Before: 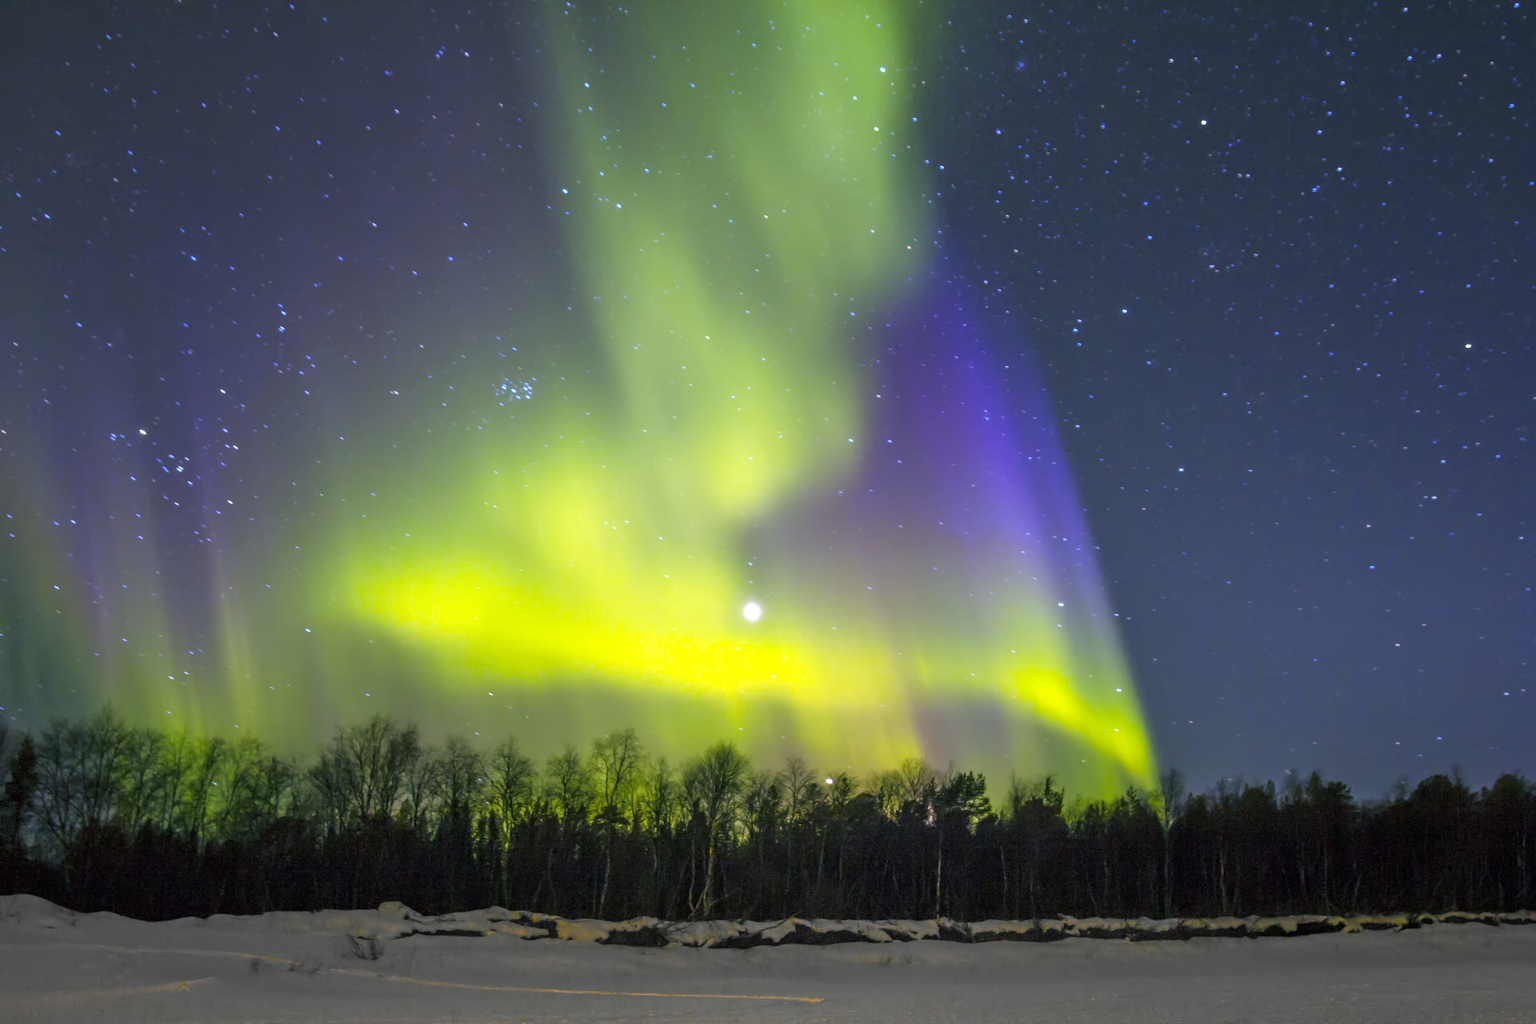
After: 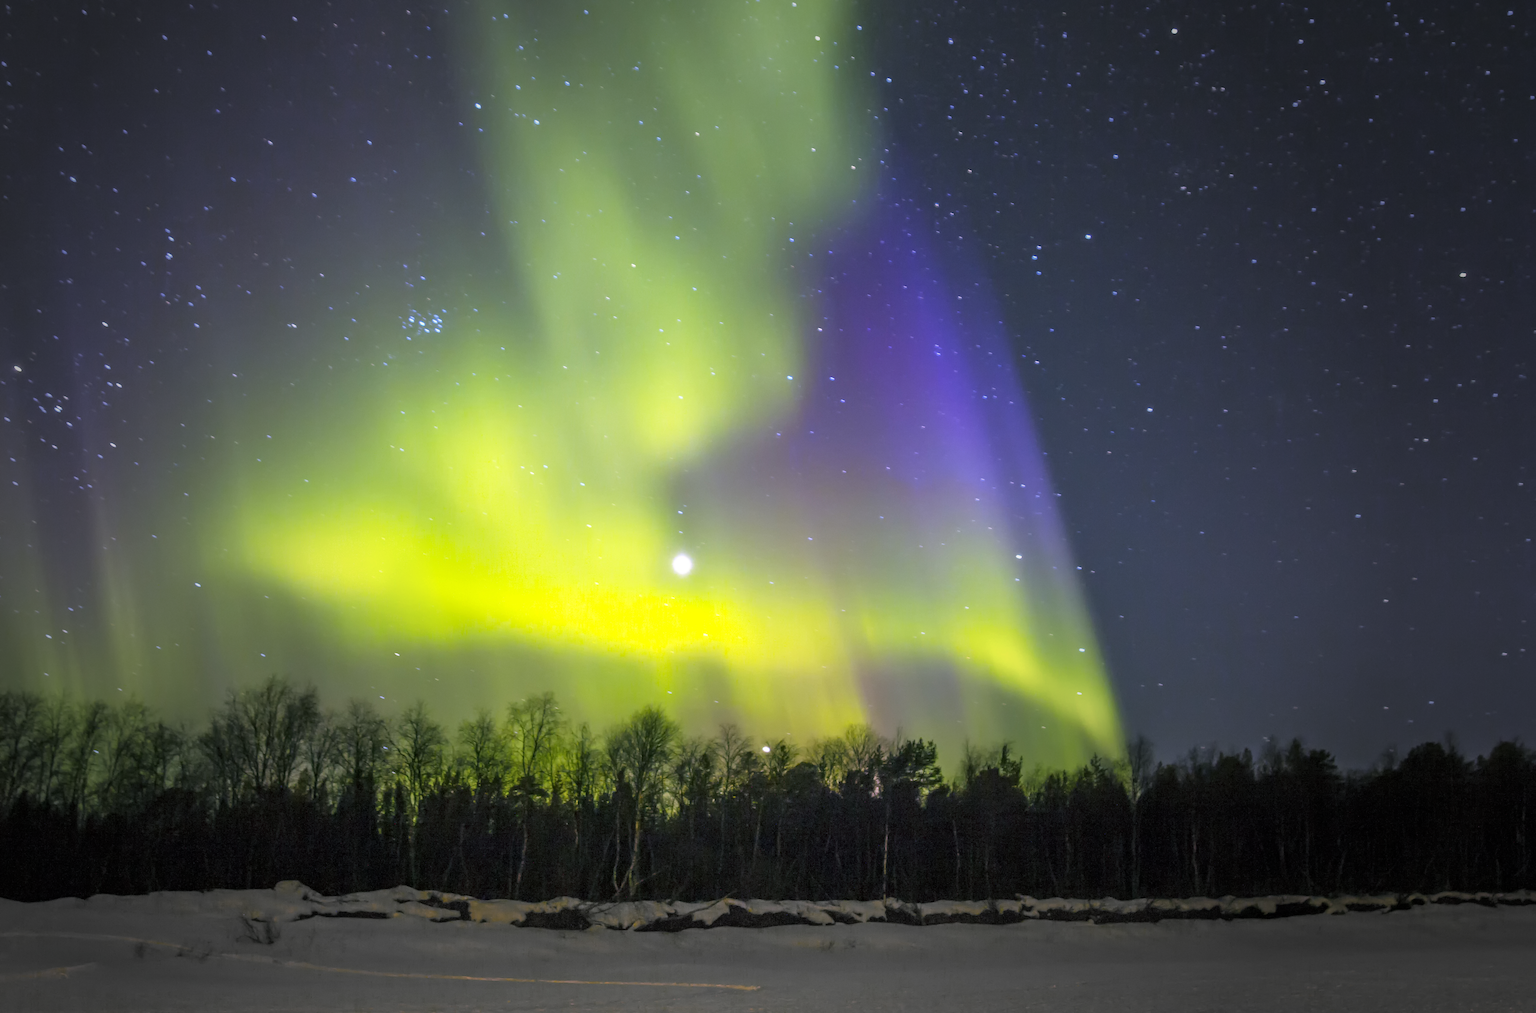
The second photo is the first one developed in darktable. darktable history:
crop and rotate: left 8.262%, top 9.226%
vignetting: fall-off start 33.76%, fall-off radius 64.94%, brightness -0.575, center (-0.12, -0.002), width/height ratio 0.959
